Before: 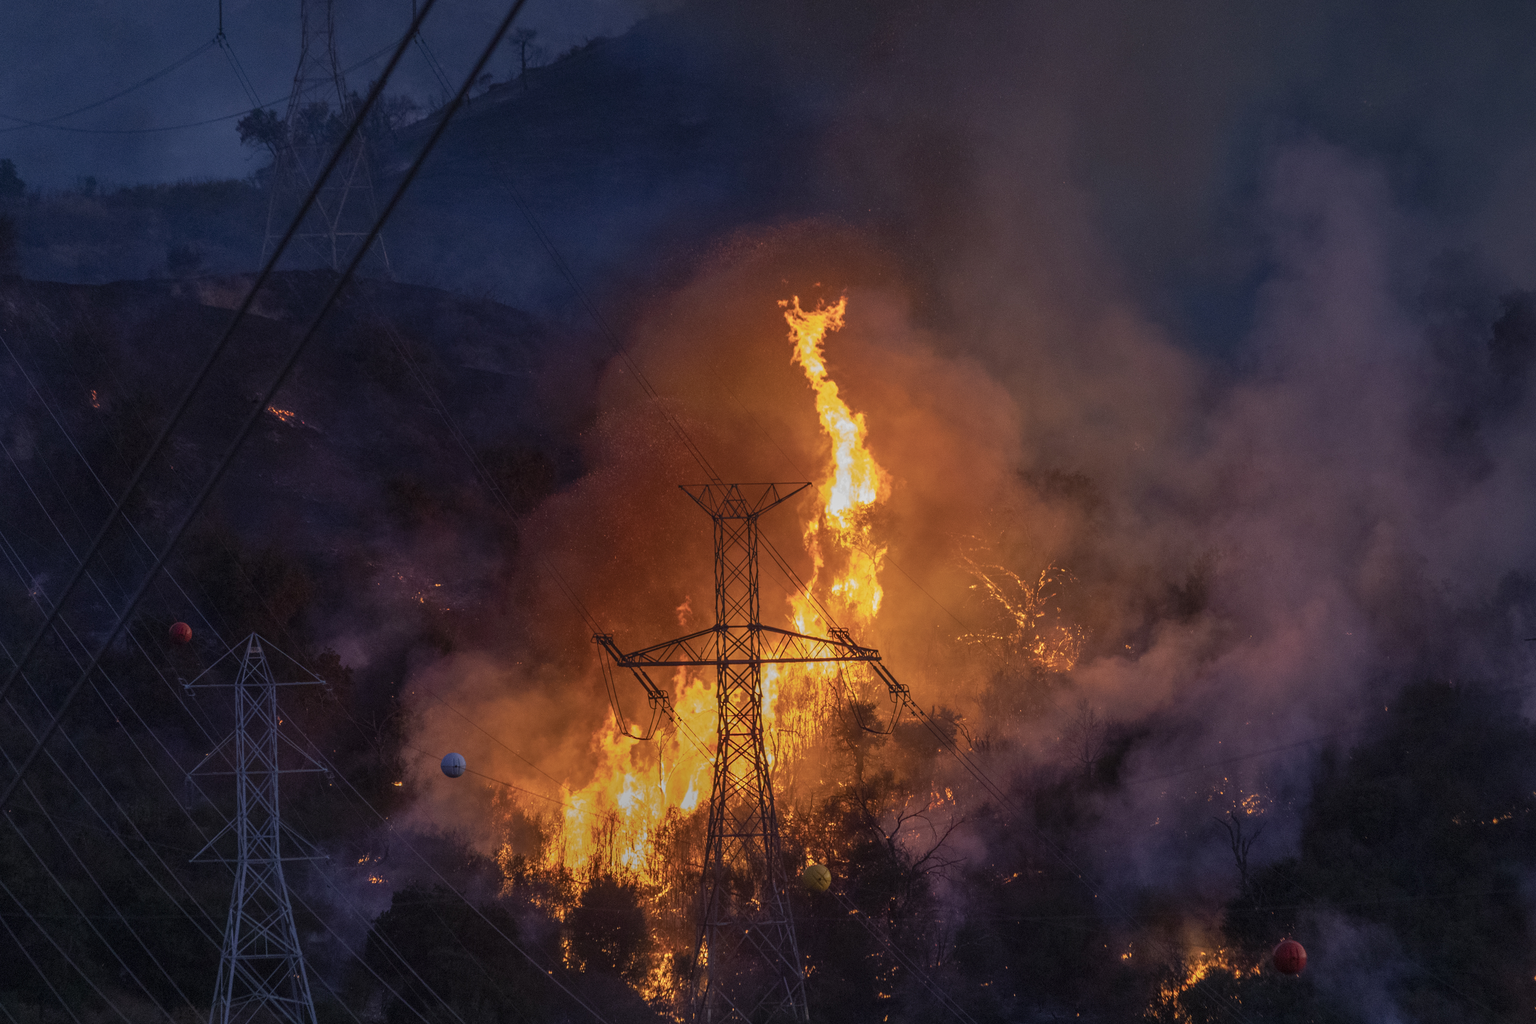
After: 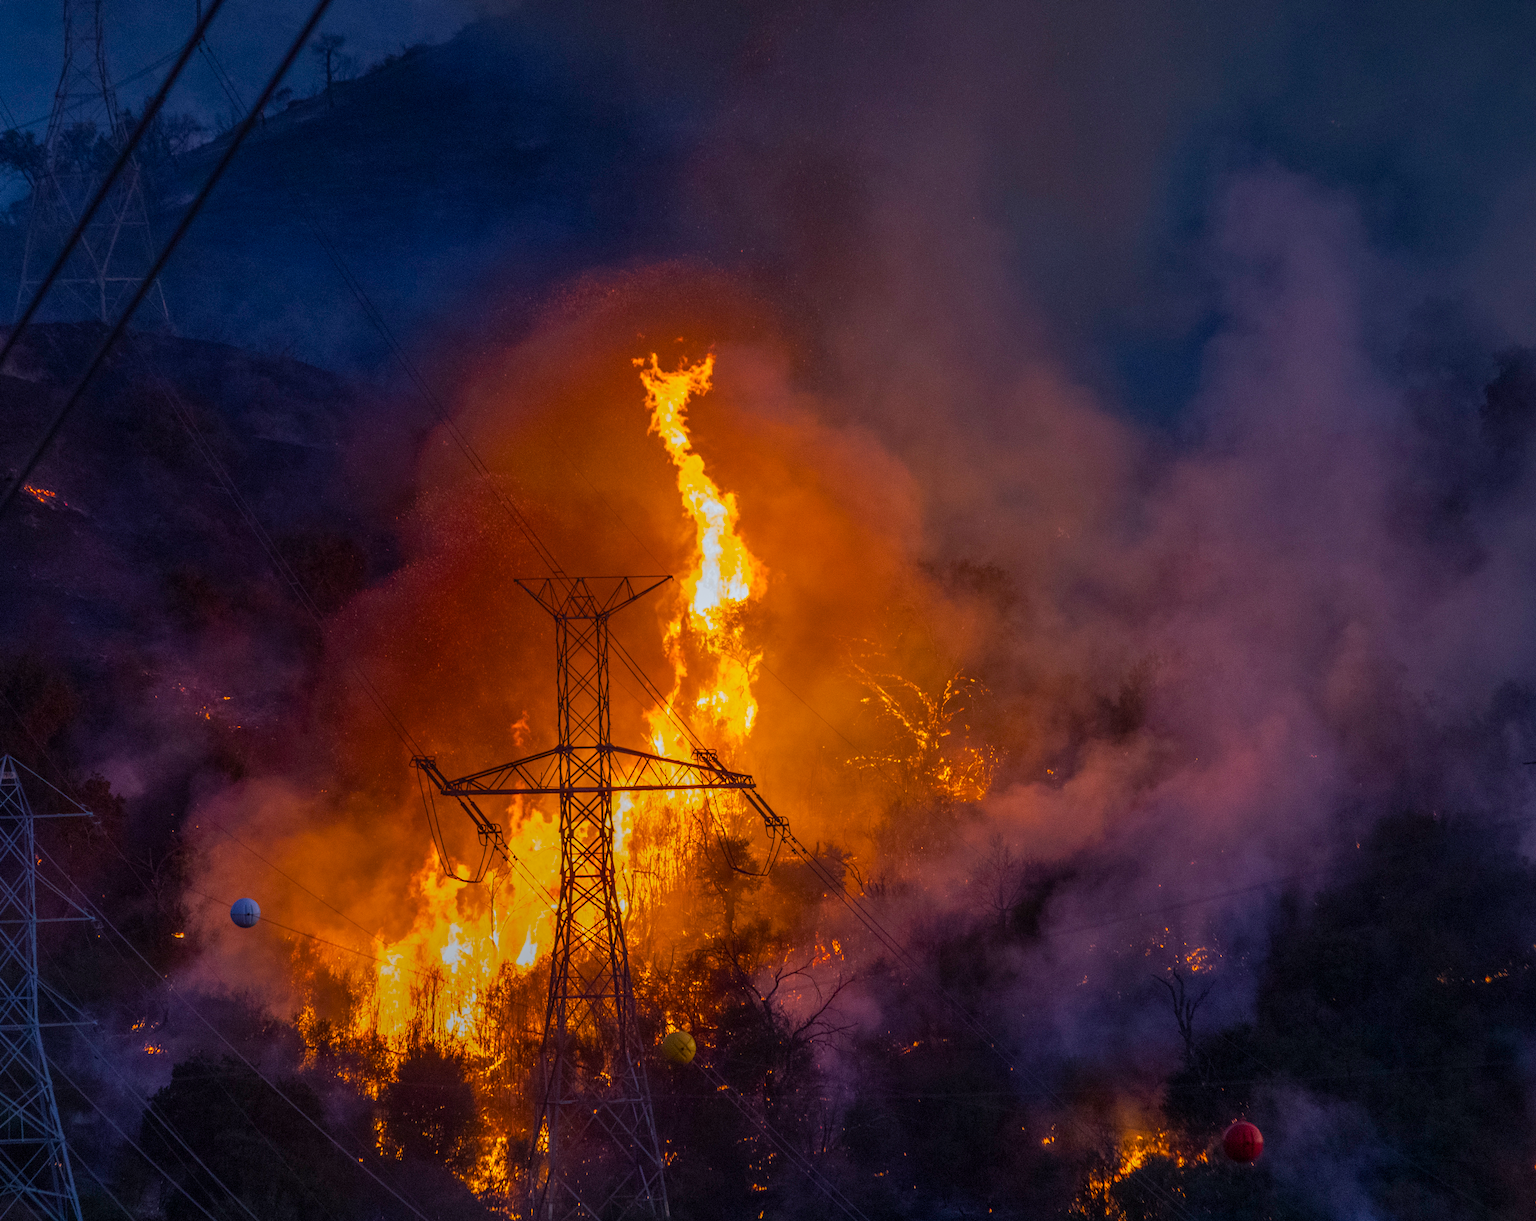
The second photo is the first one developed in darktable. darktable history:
color balance rgb: perceptual saturation grading › global saturation 40%, global vibrance 15%
rotate and perspective: automatic cropping off
white balance: red 0.98, blue 1.034
crop: left 16.145%
